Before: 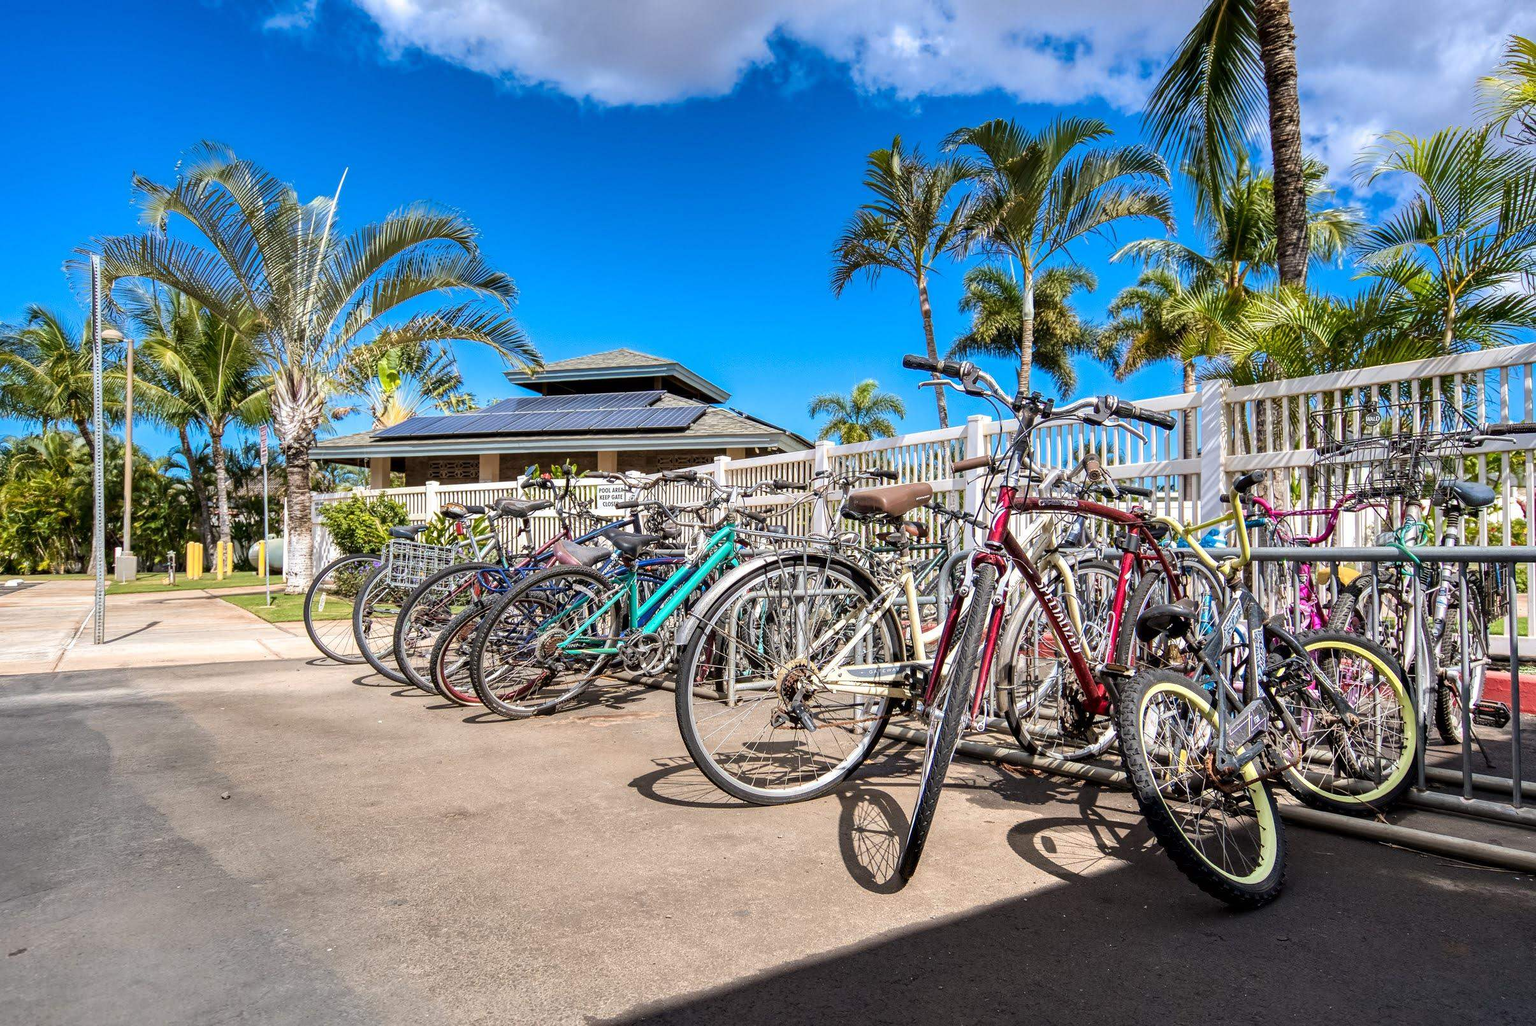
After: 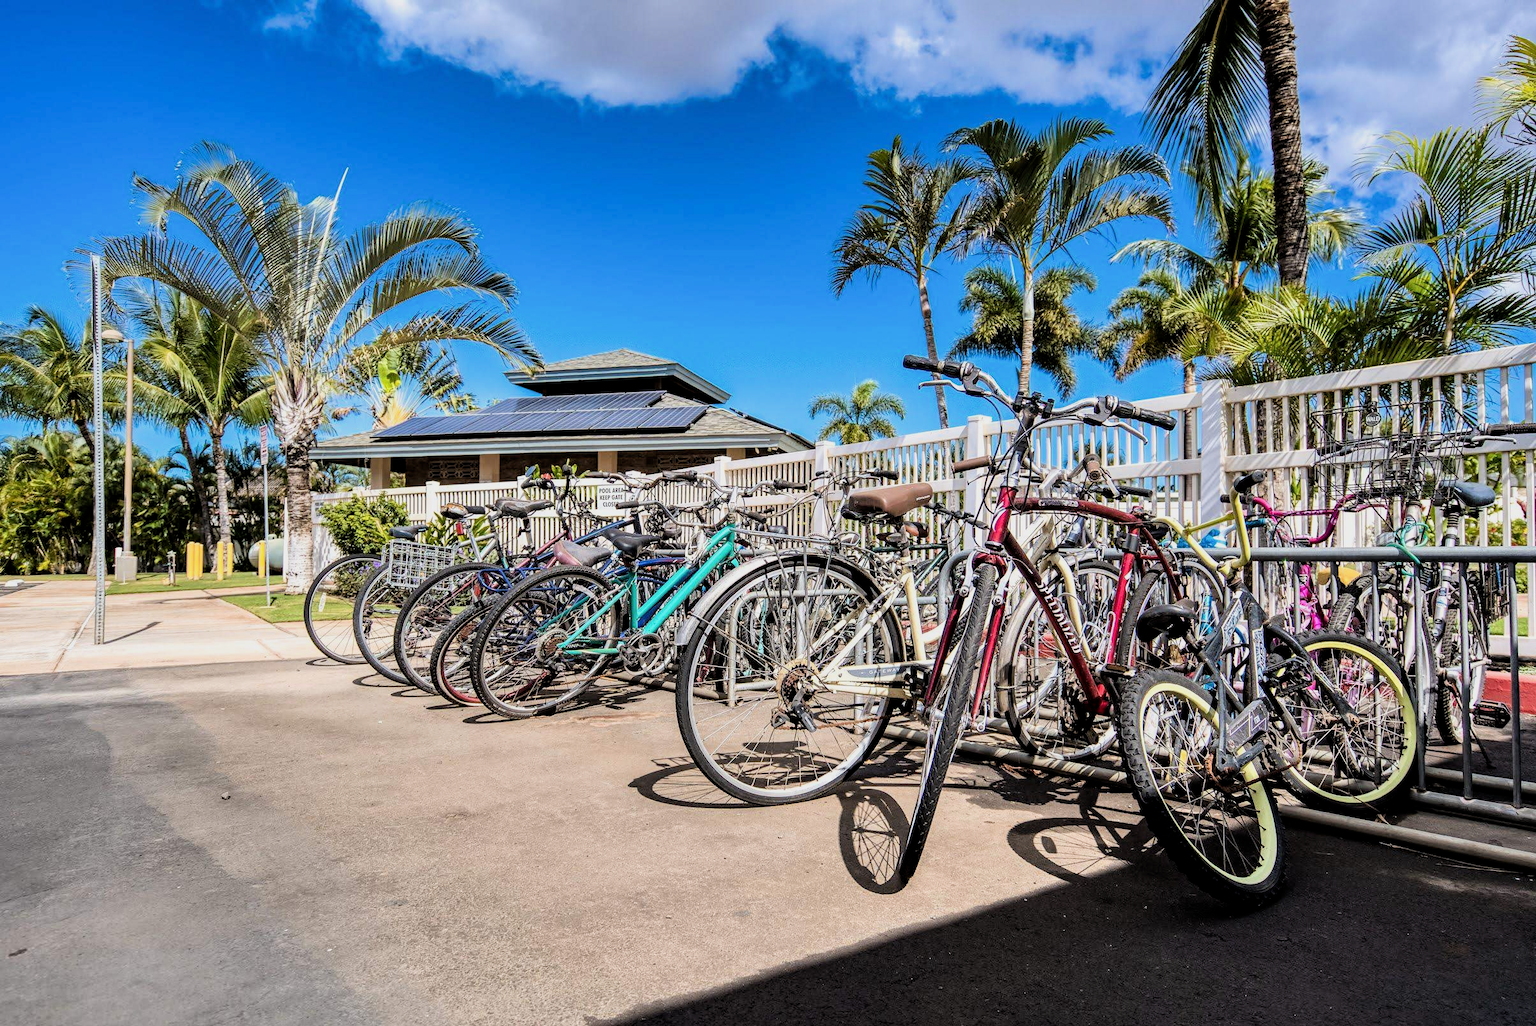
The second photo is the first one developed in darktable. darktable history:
filmic rgb: middle gray luminance 12.53%, black relative exposure -10.13 EV, white relative exposure 3.47 EV, target black luminance 0%, hardness 5.69, latitude 44.86%, contrast 1.227, highlights saturation mix 5.68%, shadows ↔ highlights balance 27.02%
